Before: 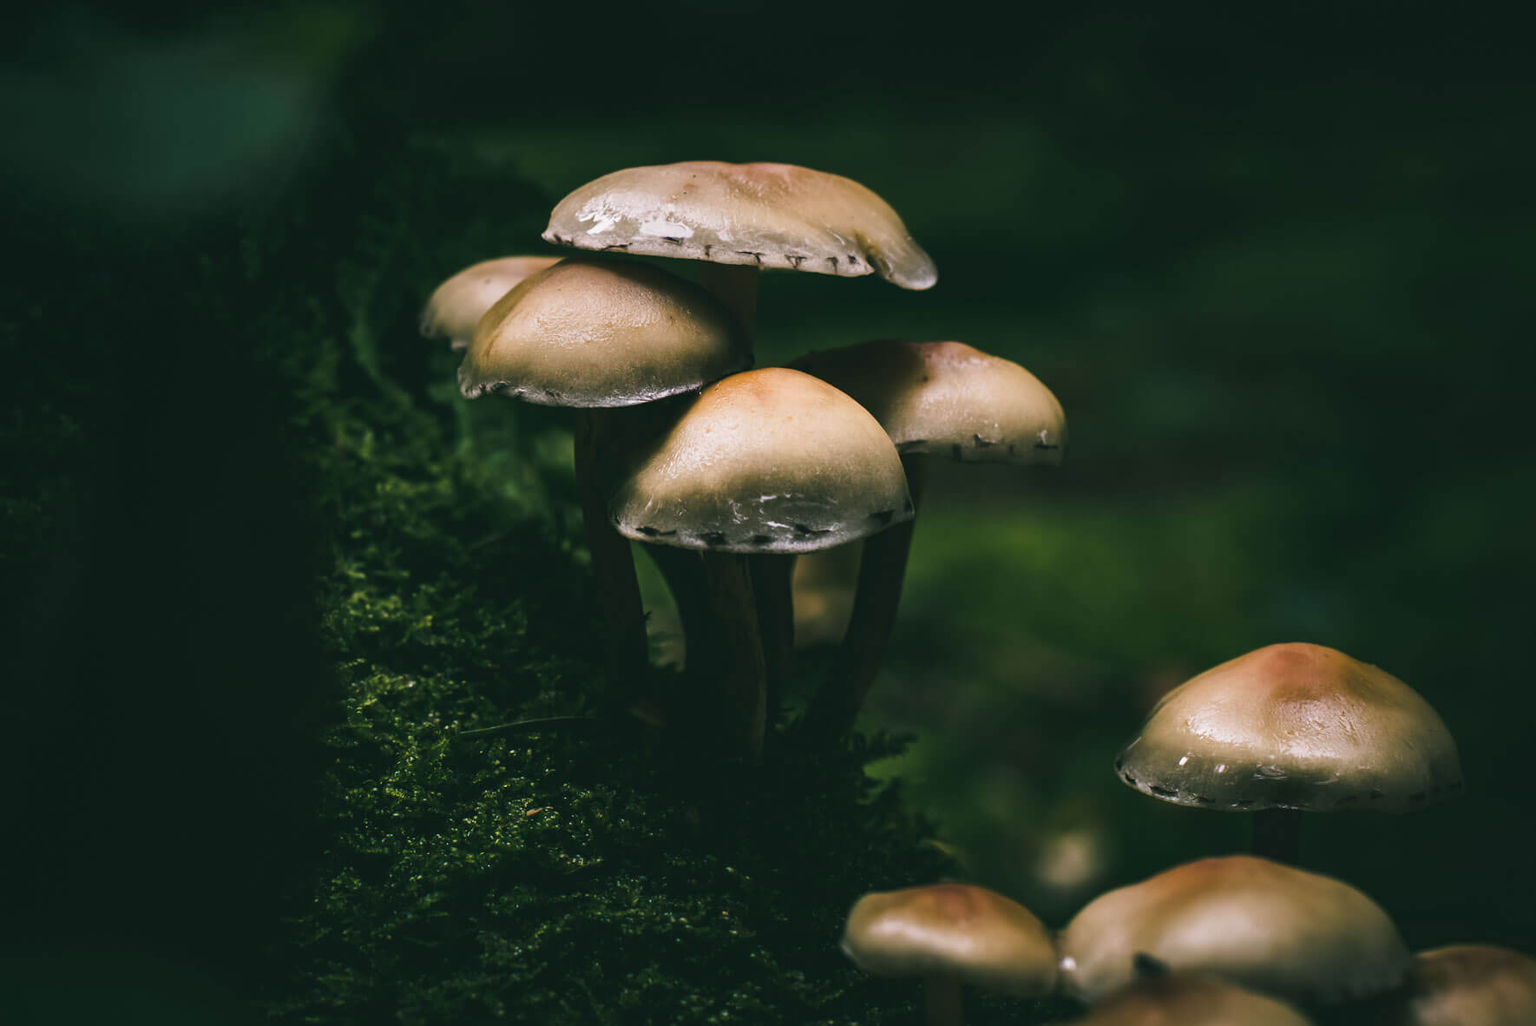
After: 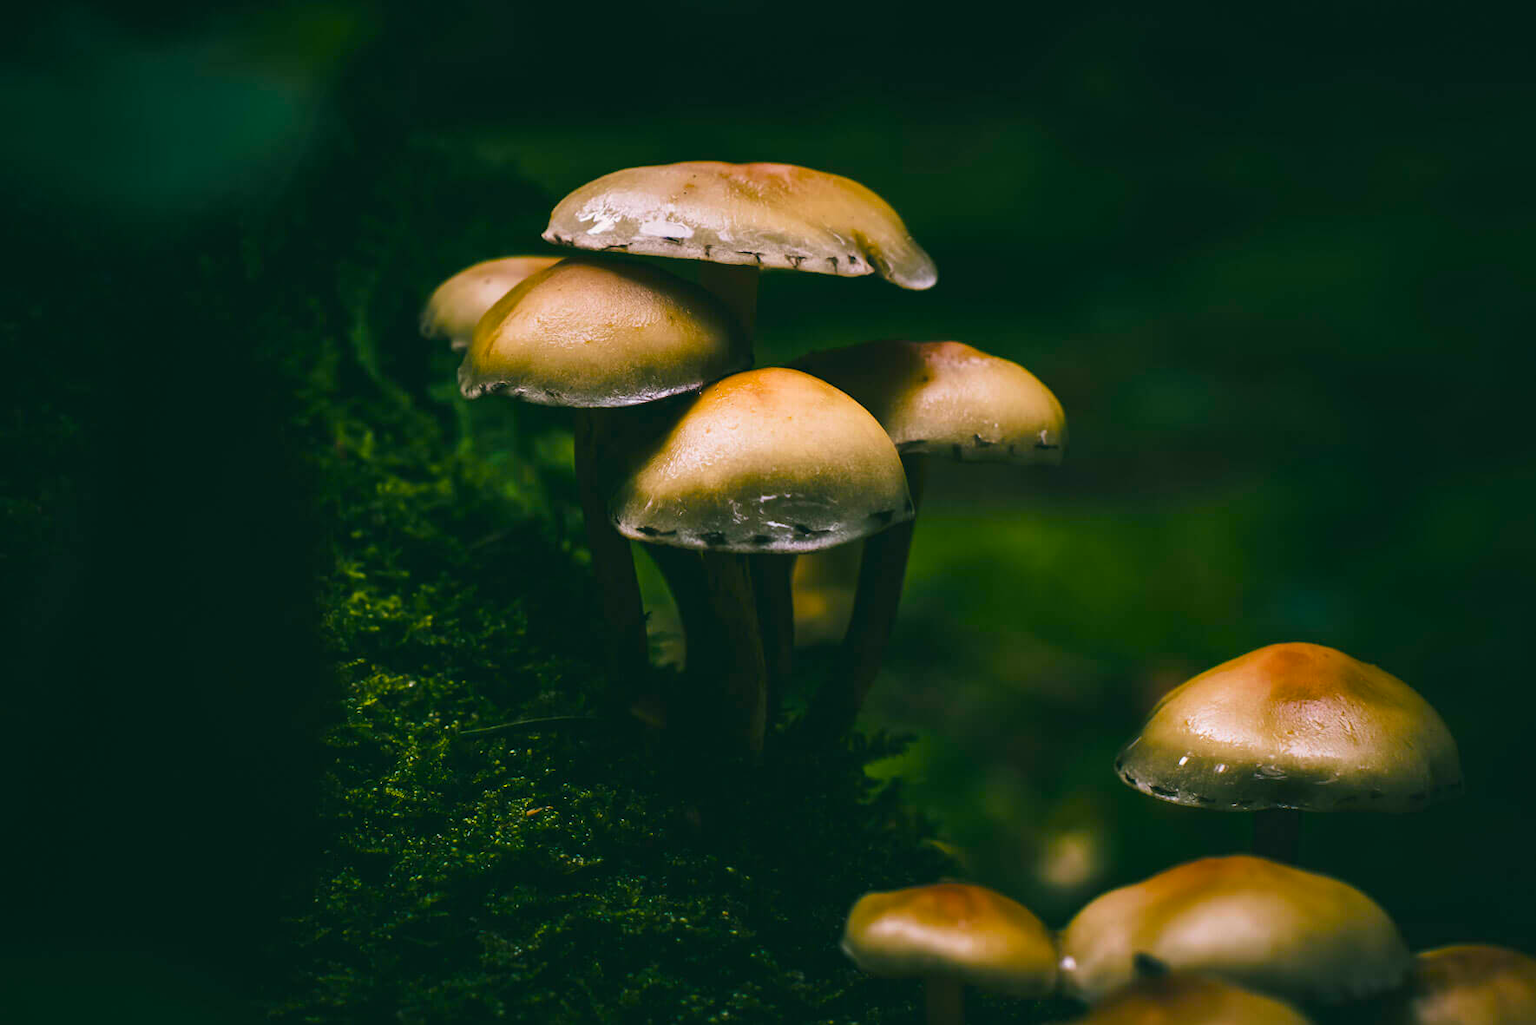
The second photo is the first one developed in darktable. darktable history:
color balance rgb: perceptual saturation grading › global saturation 30.941%, global vibrance 40.666%
